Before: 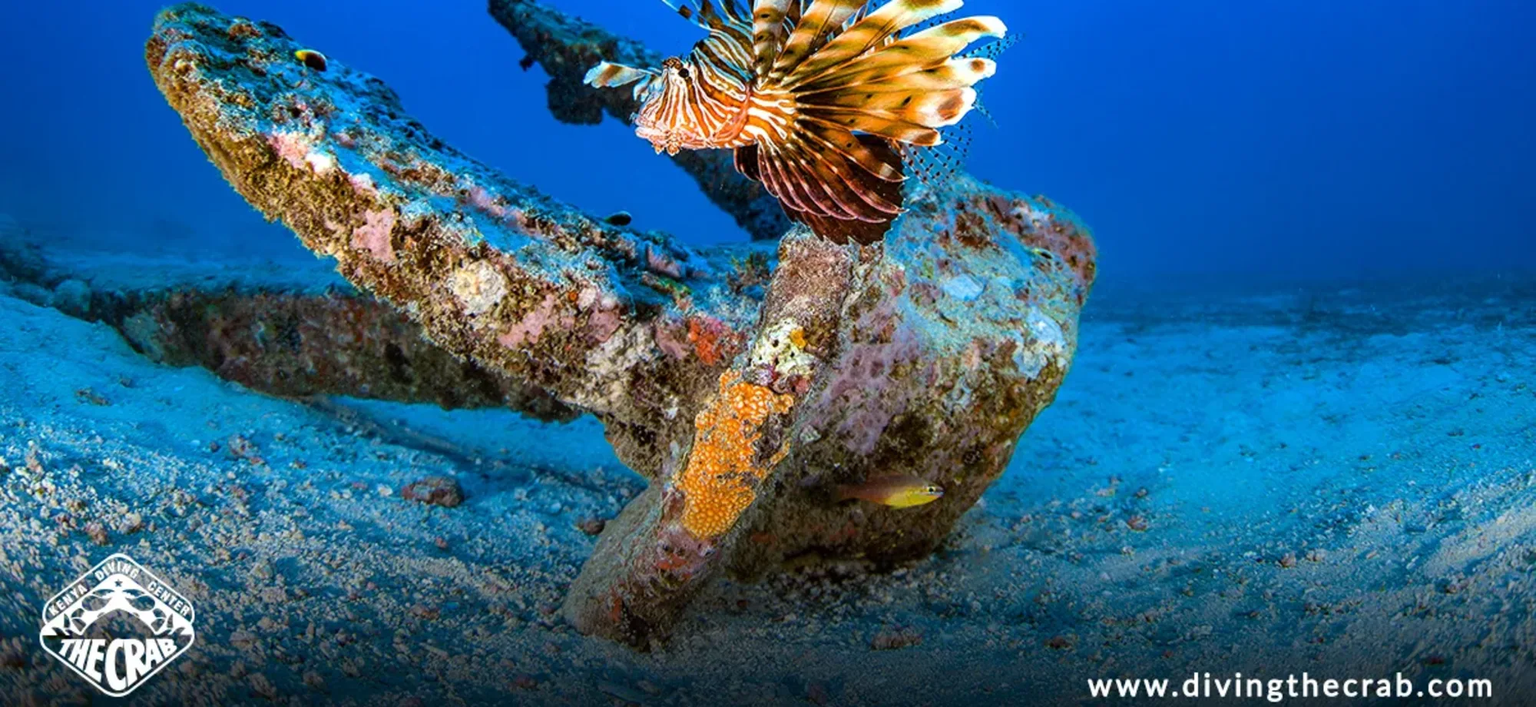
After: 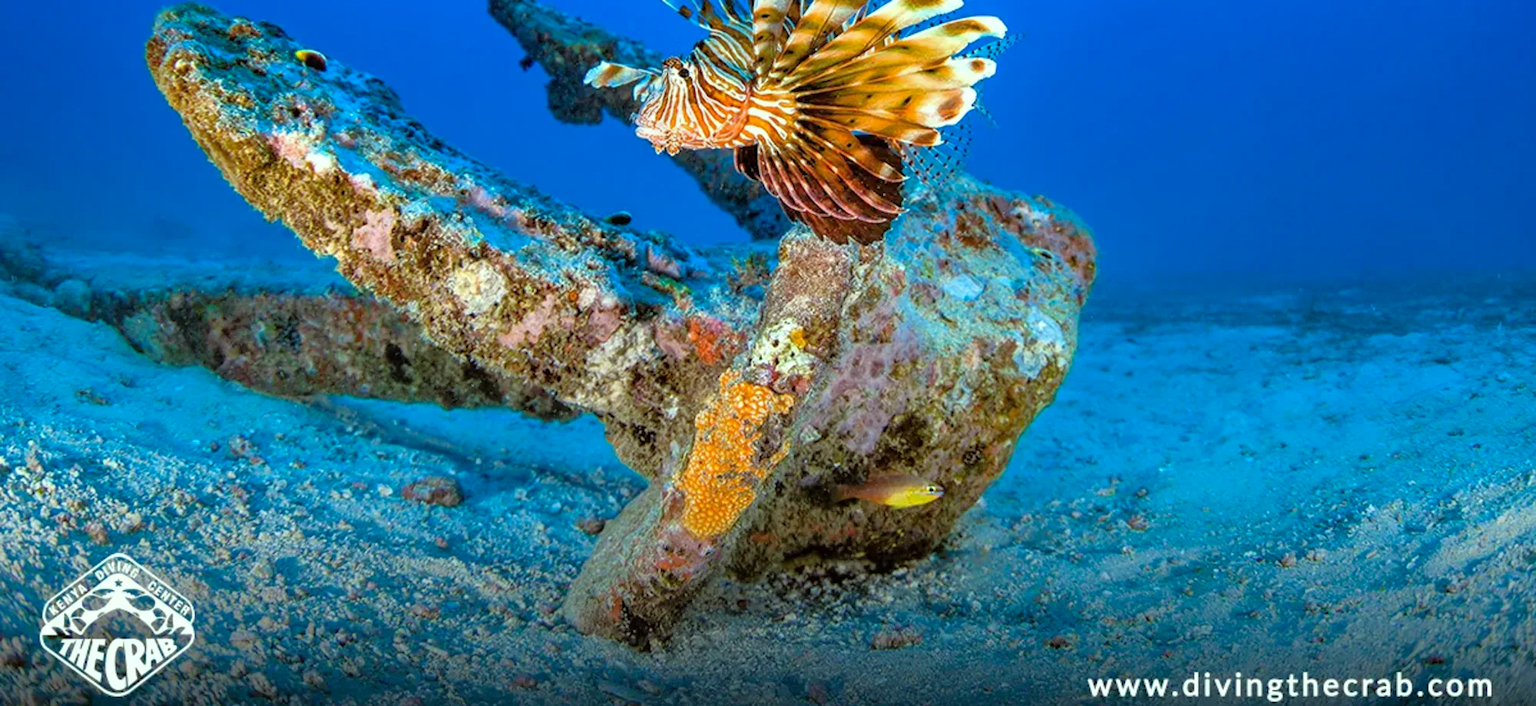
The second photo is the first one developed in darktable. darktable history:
tone equalizer: -7 EV 0.15 EV, -6 EV 0.566 EV, -5 EV 1.15 EV, -4 EV 1.34 EV, -3 EV 1.14 EV, -2 EV 0.6 EV, -1 EV 0.155 EV
color correction: highlights a* -7.83, highlights b* 3.19
